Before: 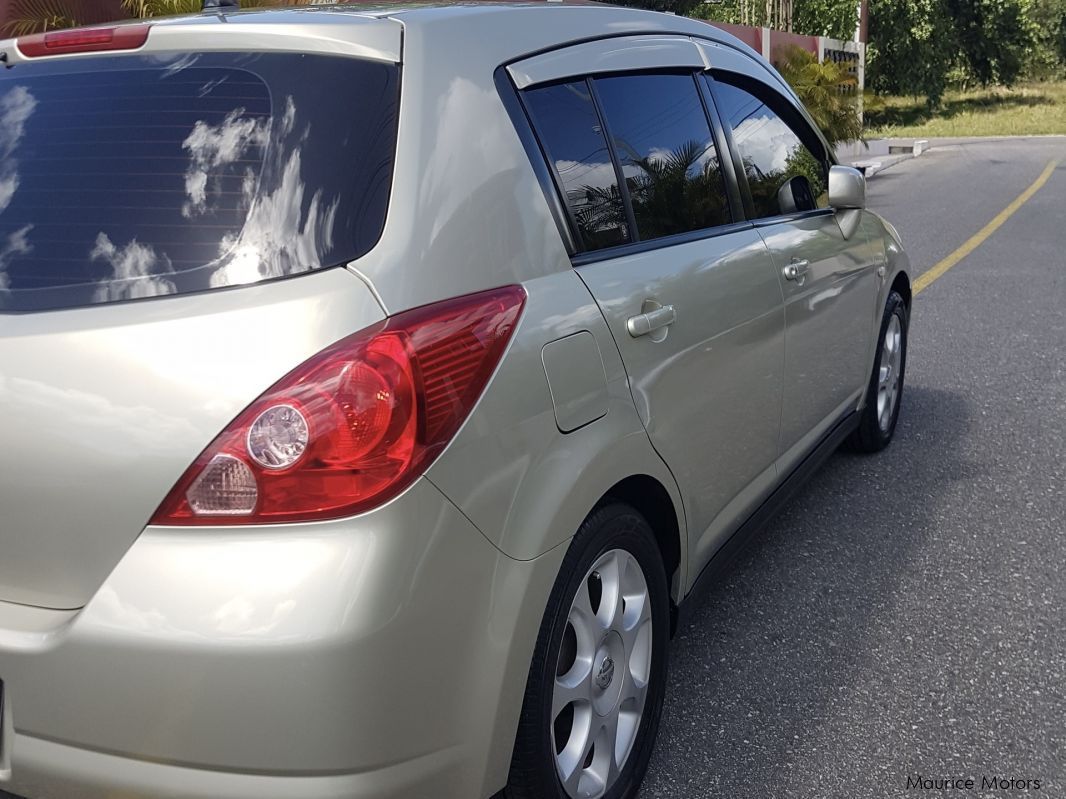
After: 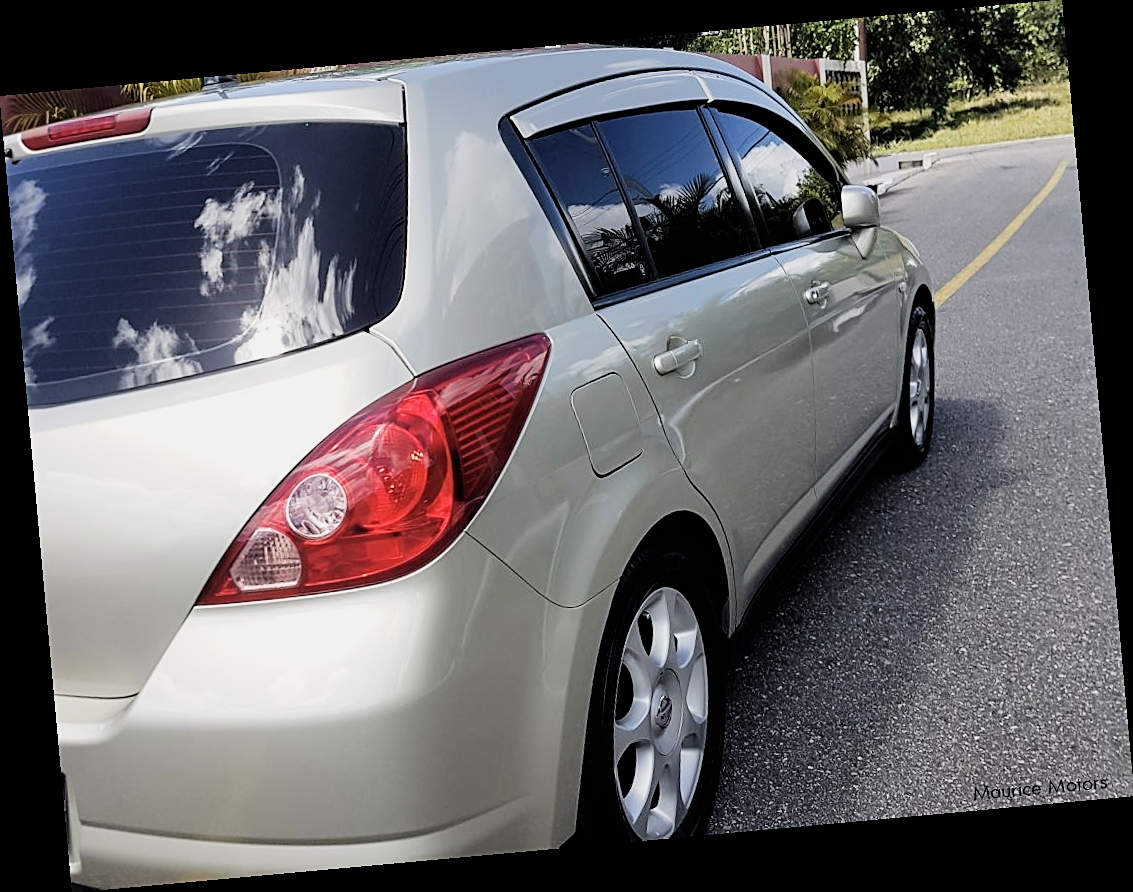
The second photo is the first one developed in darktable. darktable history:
exposure: black level correction 0.001, exposure 0.5 EV, compensate exposure bias true, compensate highlight preservation false
rotate and perspective: rotation -5.2°, automatic cropping off
sharpen: on, module defaults
filmic rgb: black relative exposure -5 EV, hardness 2.88, contrast 1.3, highlights saturation mix -30%
